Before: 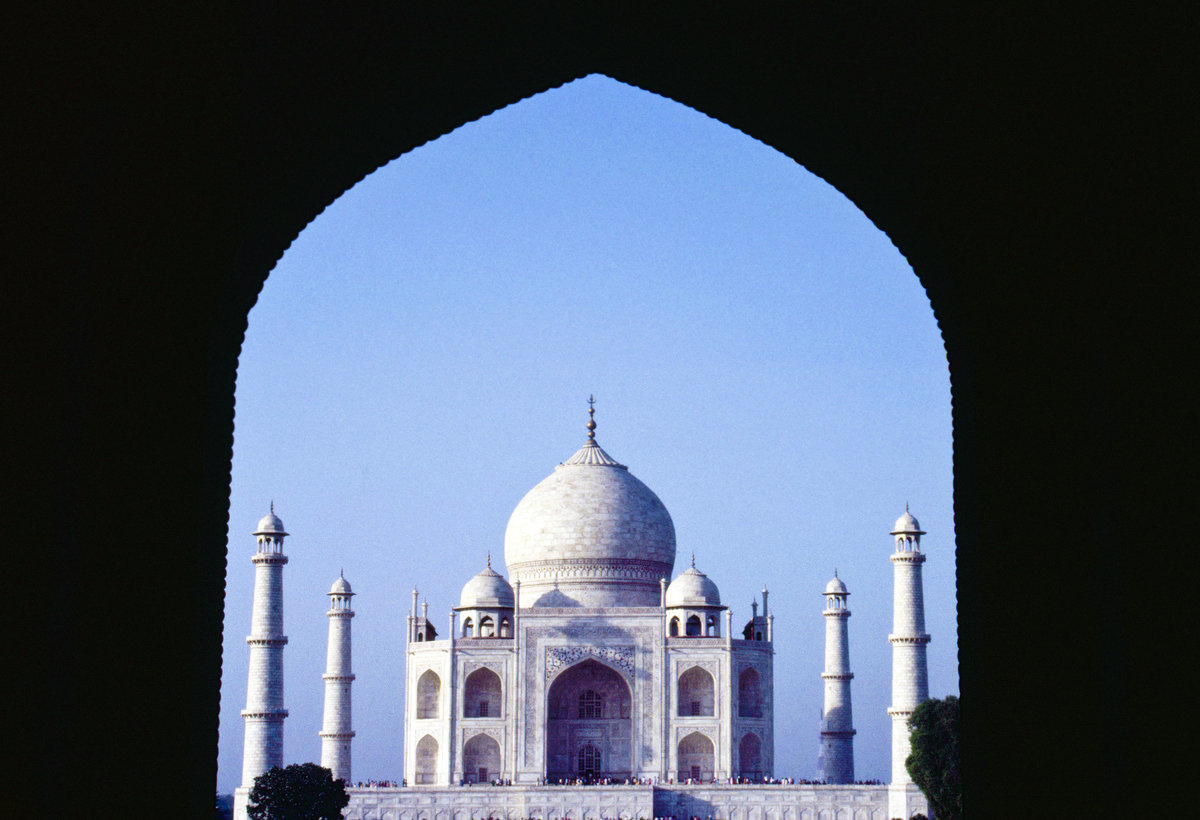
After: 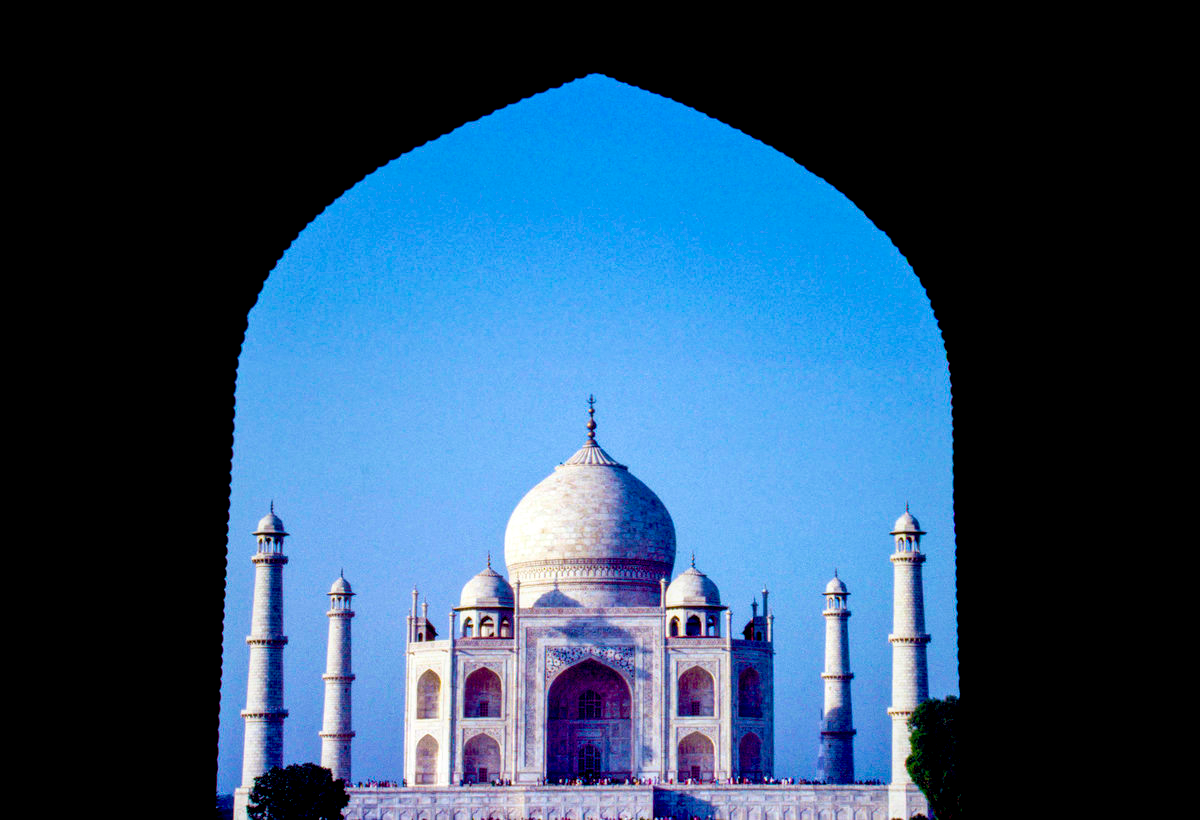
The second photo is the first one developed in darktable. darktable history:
exposure: black level correction 0.013, compensate highlight preservation false
velvia: strength 51.67%, mid-tones bias 0.509
local contrast: on, module defaults
